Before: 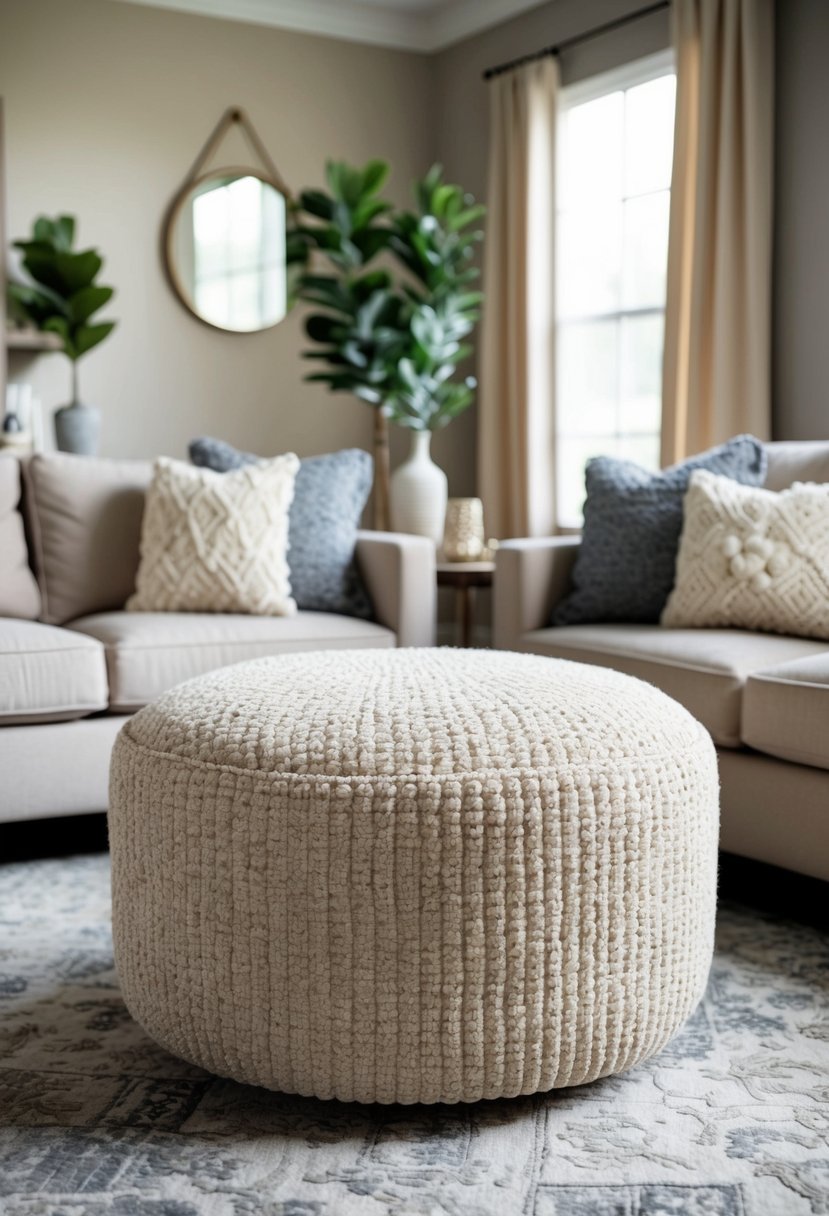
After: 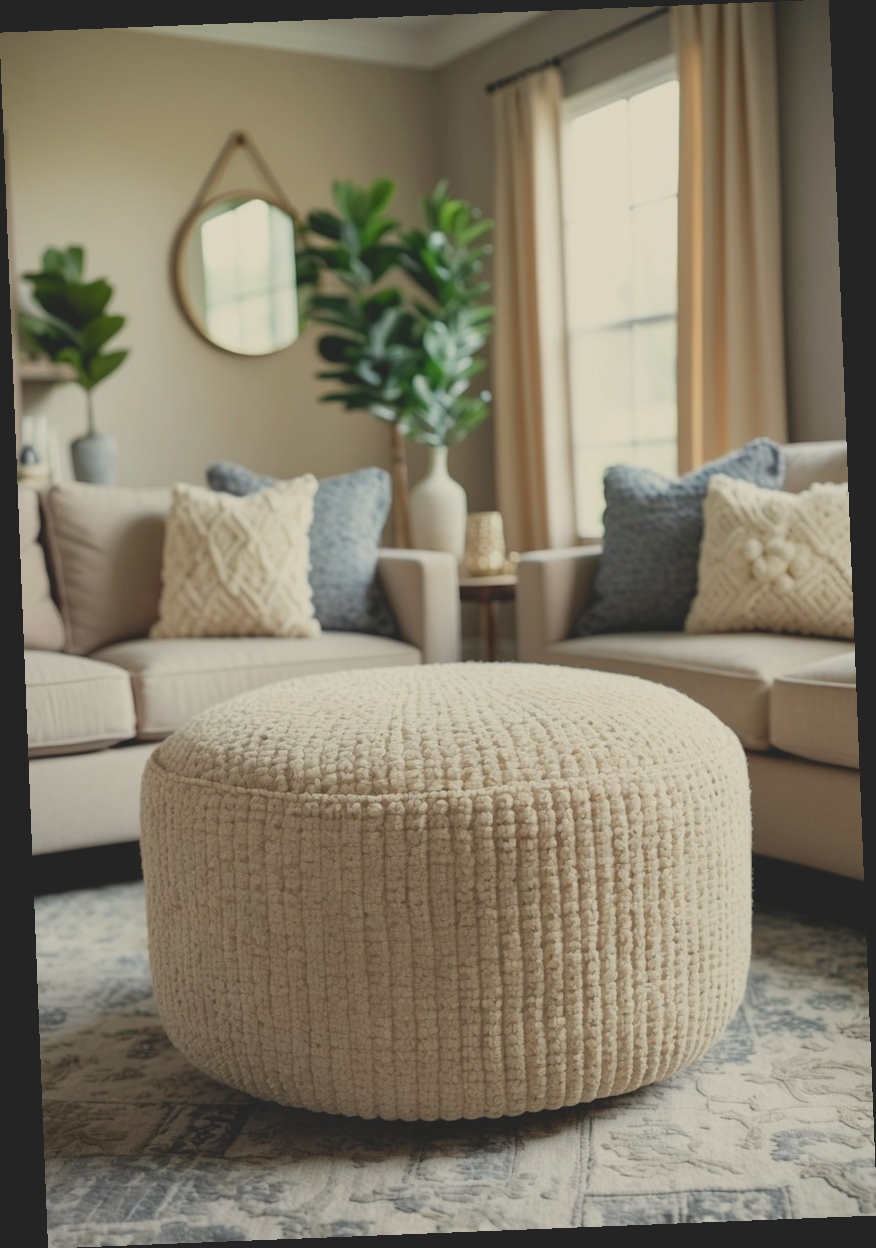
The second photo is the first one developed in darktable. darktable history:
white balance: red 1.029, blue 0.92
contrast brightness saturation: contrast -0.28
rotate and perspective: rotation -2.29°, automatic cropping off
